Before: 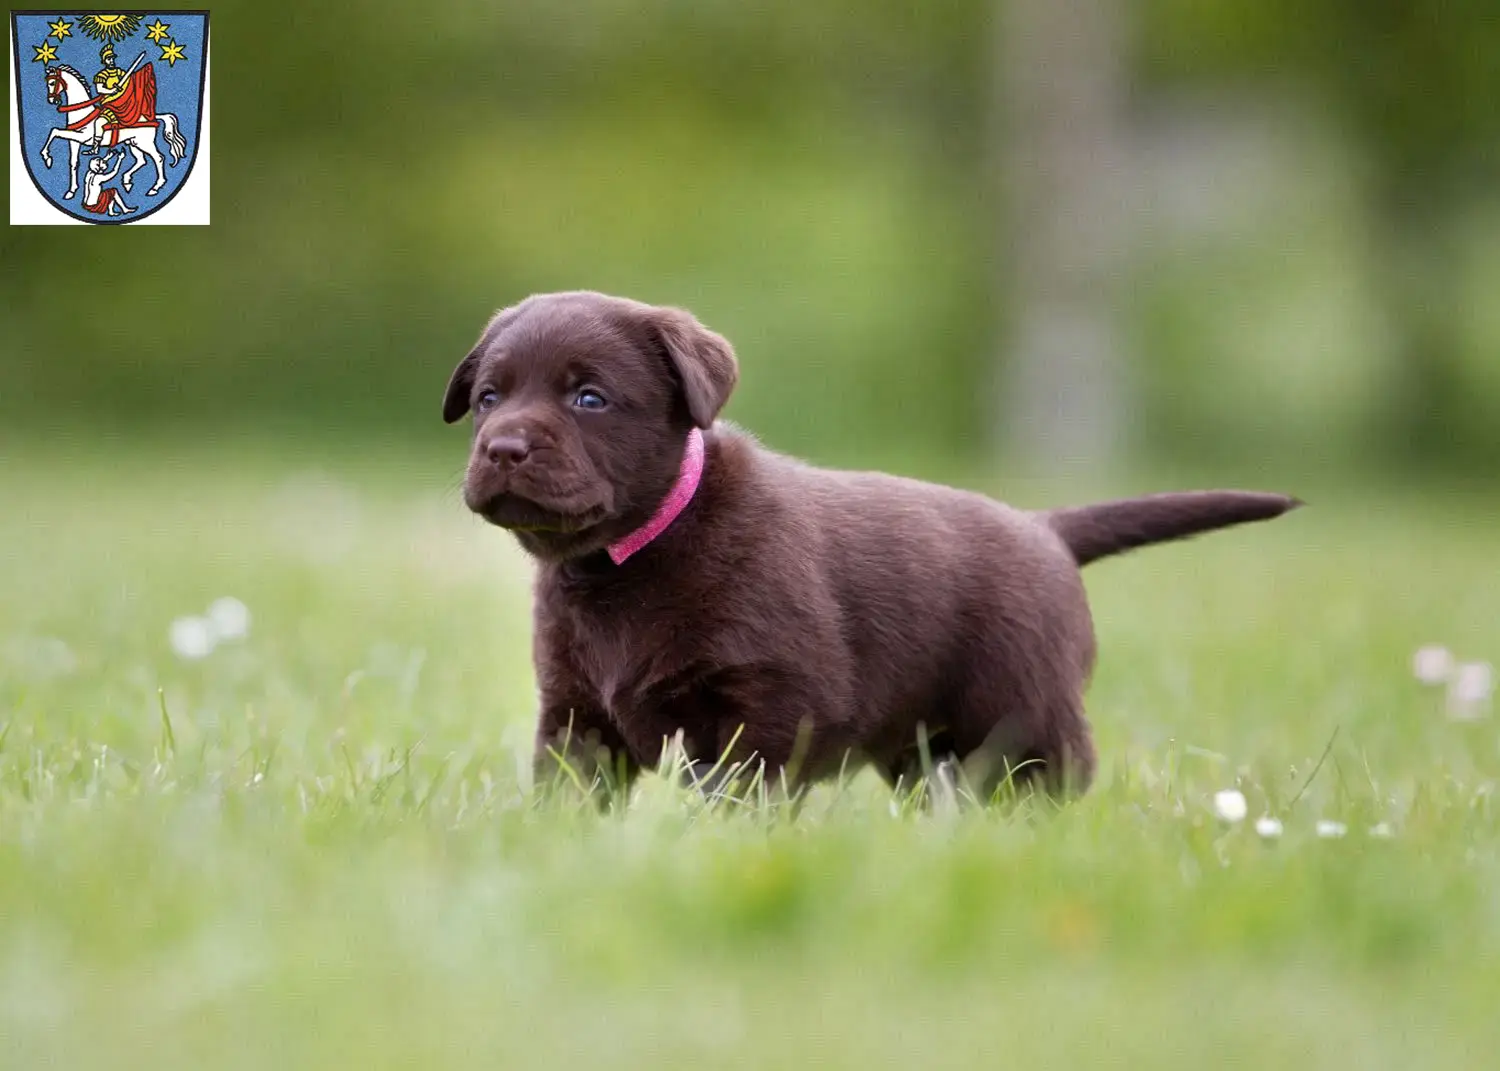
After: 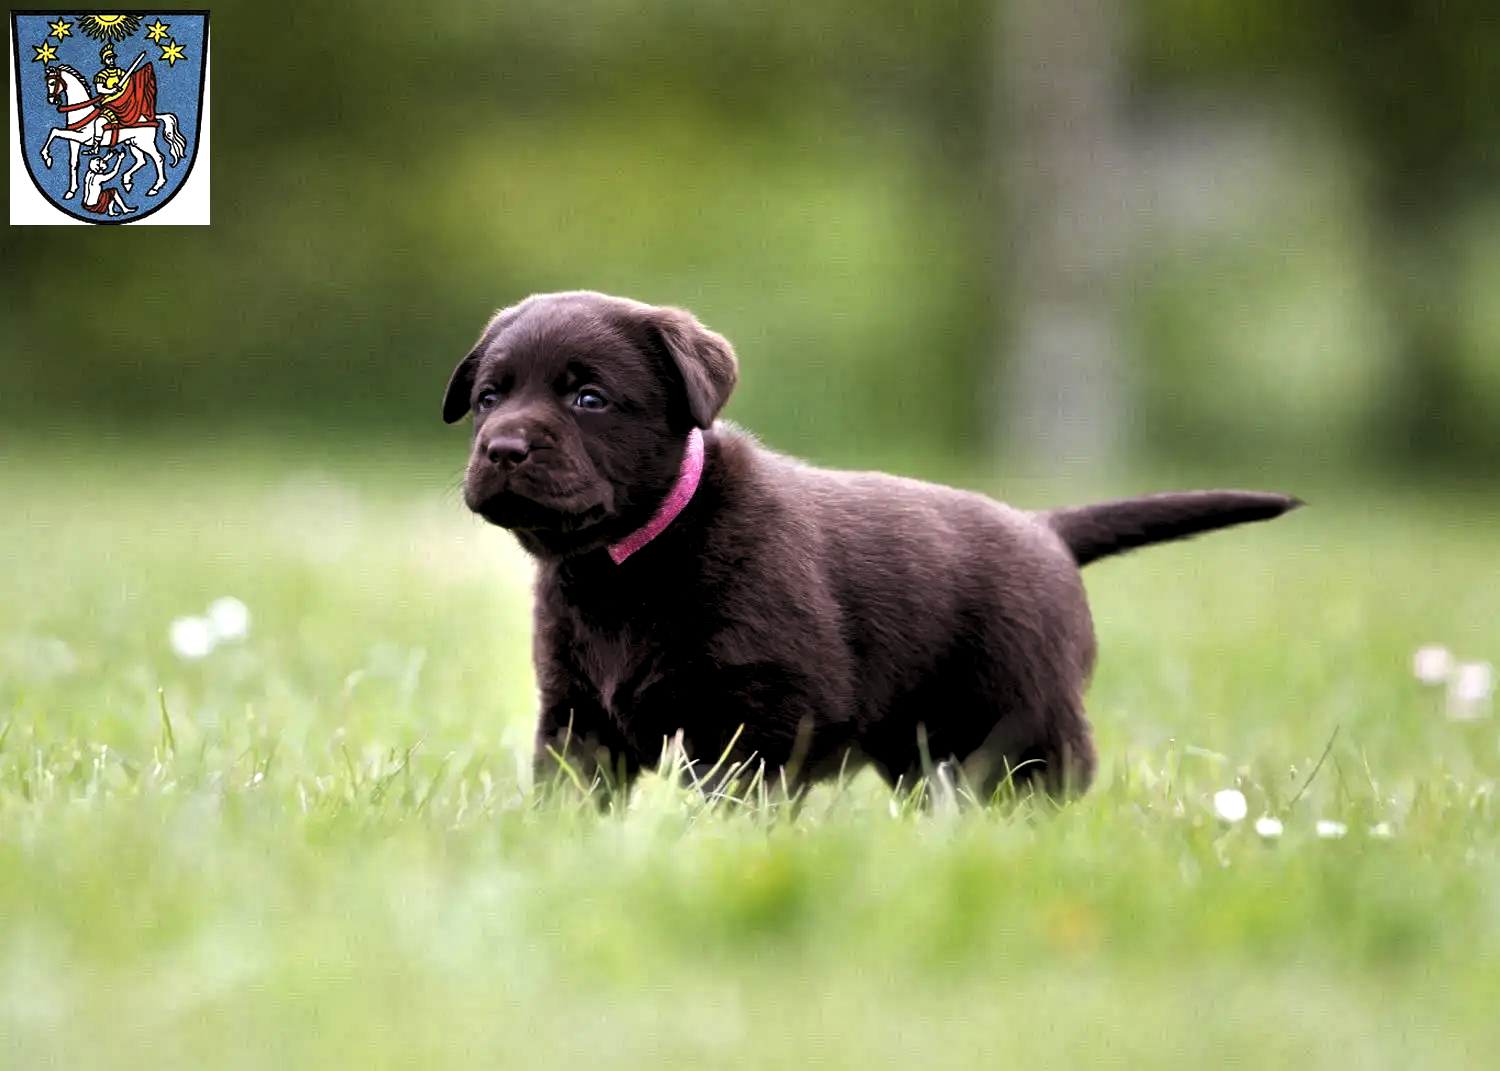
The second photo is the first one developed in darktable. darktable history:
levels: white 99.95%, levels [0.129, 0.519, 0.867]
